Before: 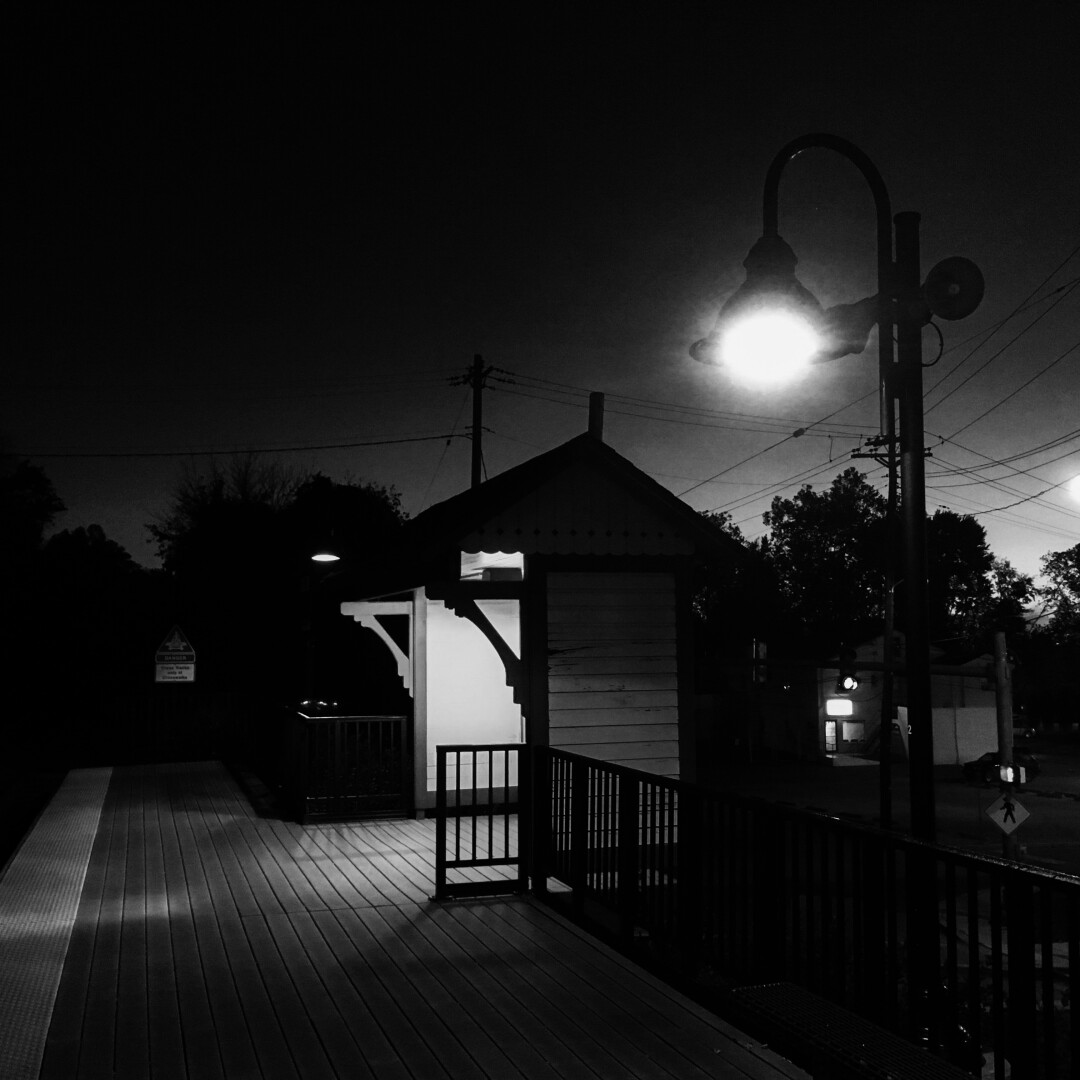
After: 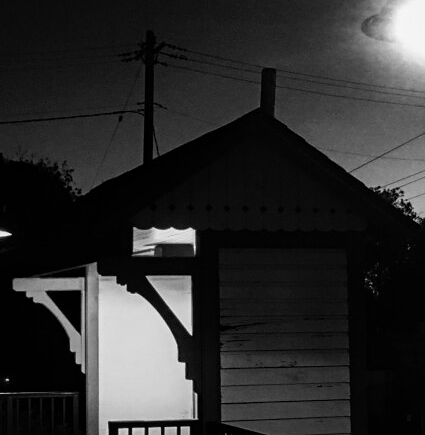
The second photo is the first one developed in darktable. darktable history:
crop: left 30.413%, top 30.092%, right 30.15%, bottom 29.557%
contrast equalizer: y [[0.502, 0.505, 0.512, 0.529, 0.564, 0.588], [0.5 ×6], [0.502, 0.505, 0.512, 0.529, 0.564, 0.588], [0, 0.001, 0.001, 0.004, 0.008, 0.011], [0, 0.001, 0.001, 0.004, 0.008, 0.011]]
tone equalizer: on, module defaults
